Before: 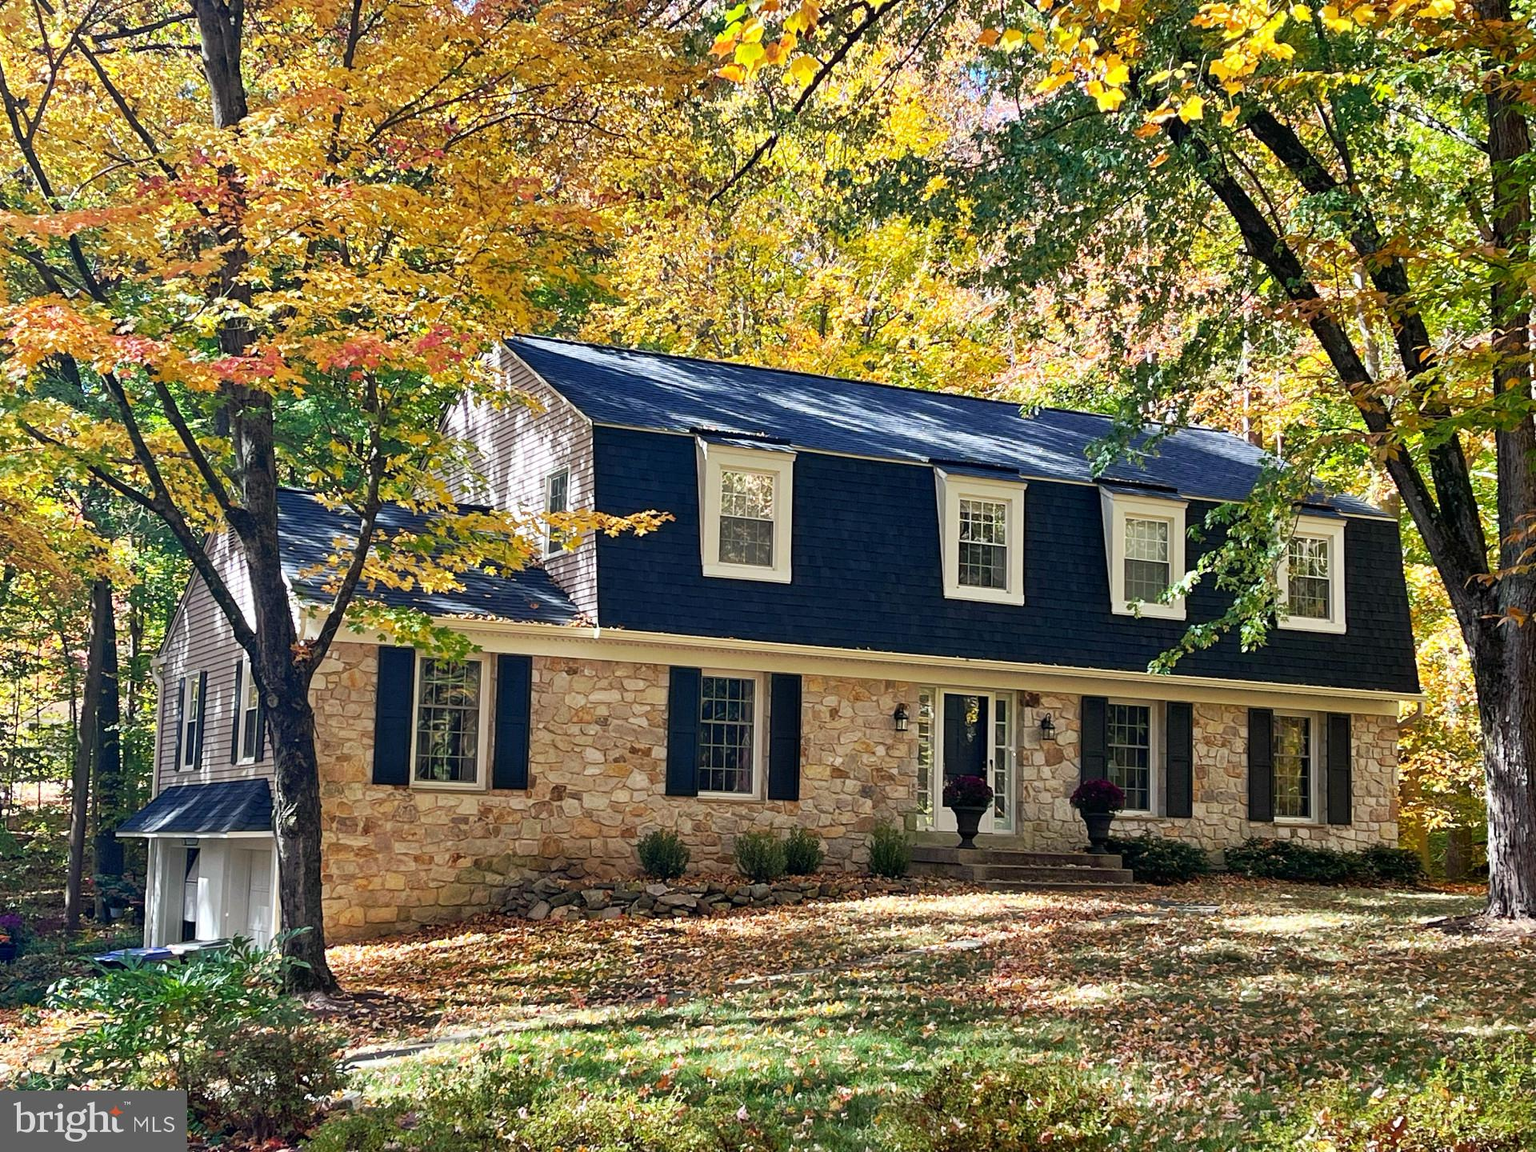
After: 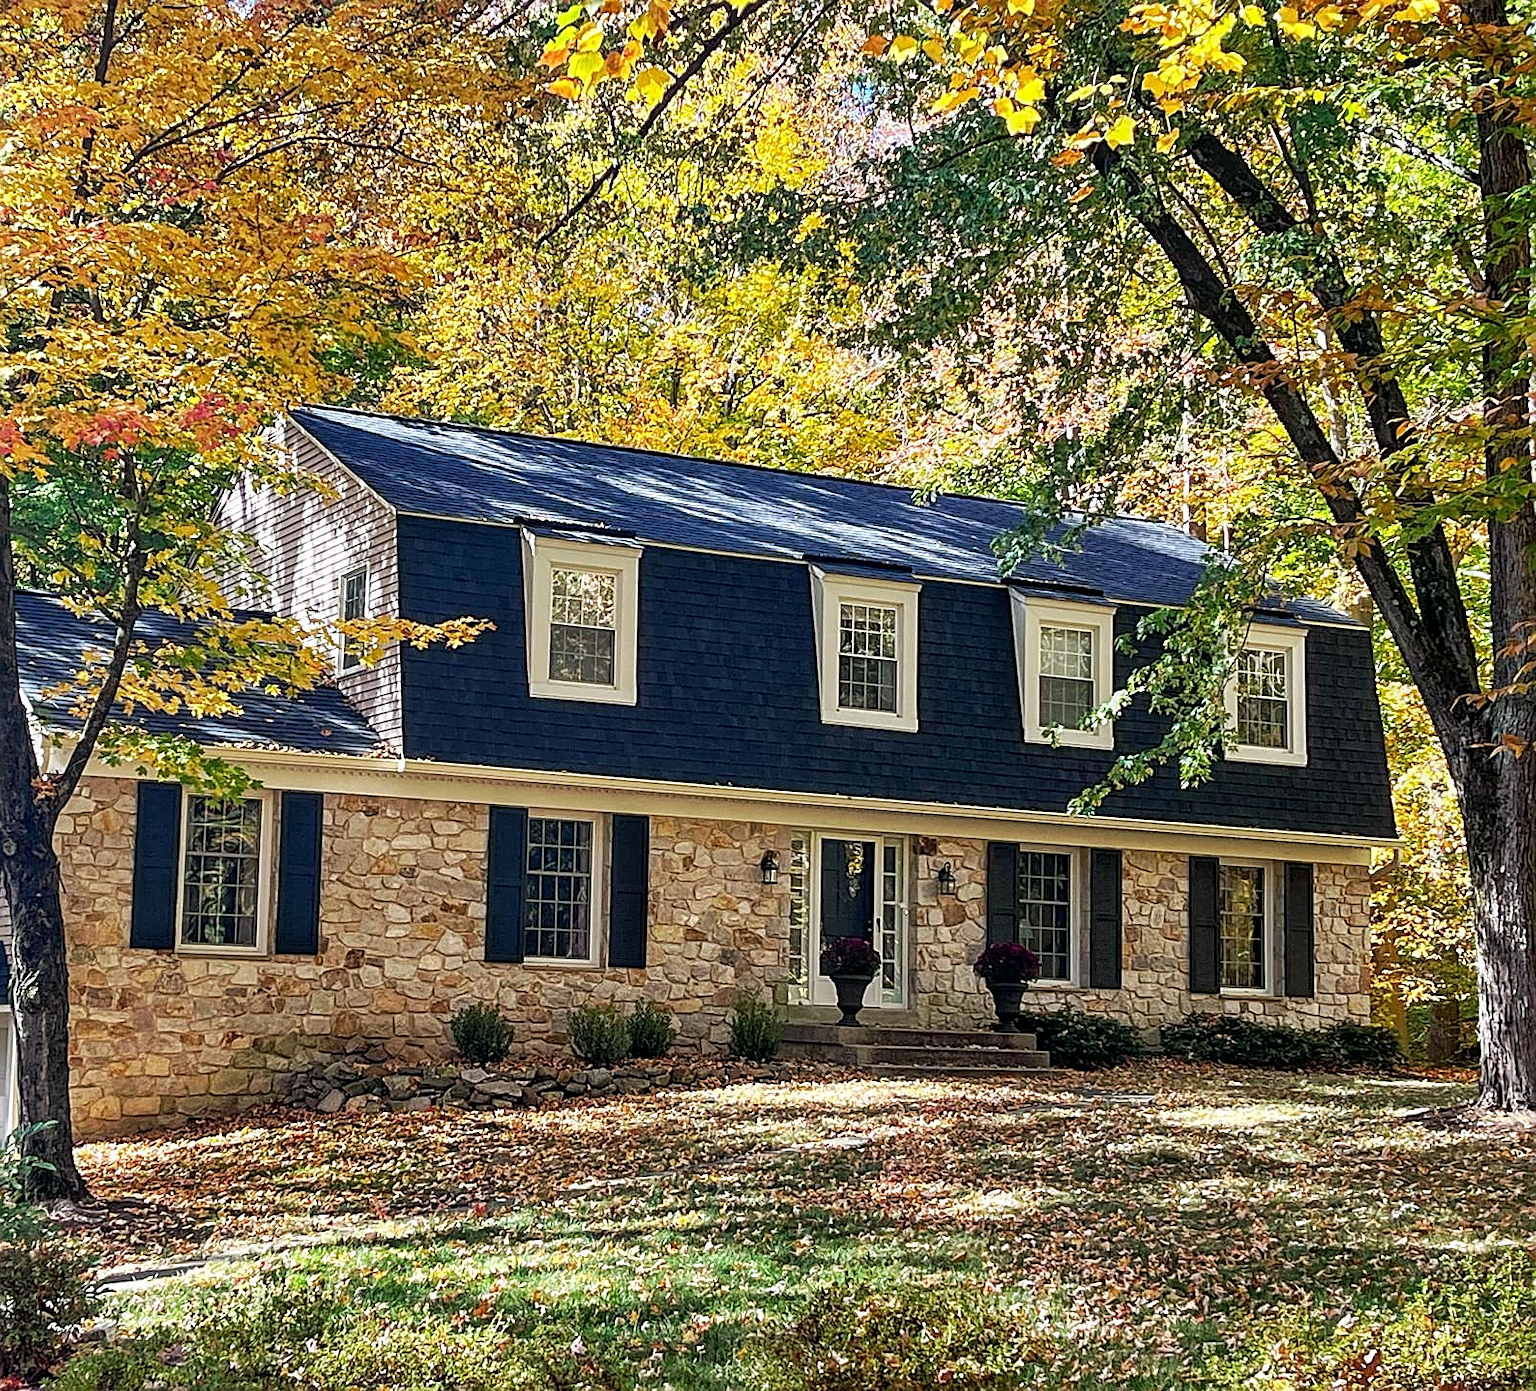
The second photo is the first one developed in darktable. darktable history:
tone equalizer: mask exposure compensation -0.505 EV
sharpen: amount 0.735
local contrast: detail 130%
crop: left 17.261%, bottom 0.025%
